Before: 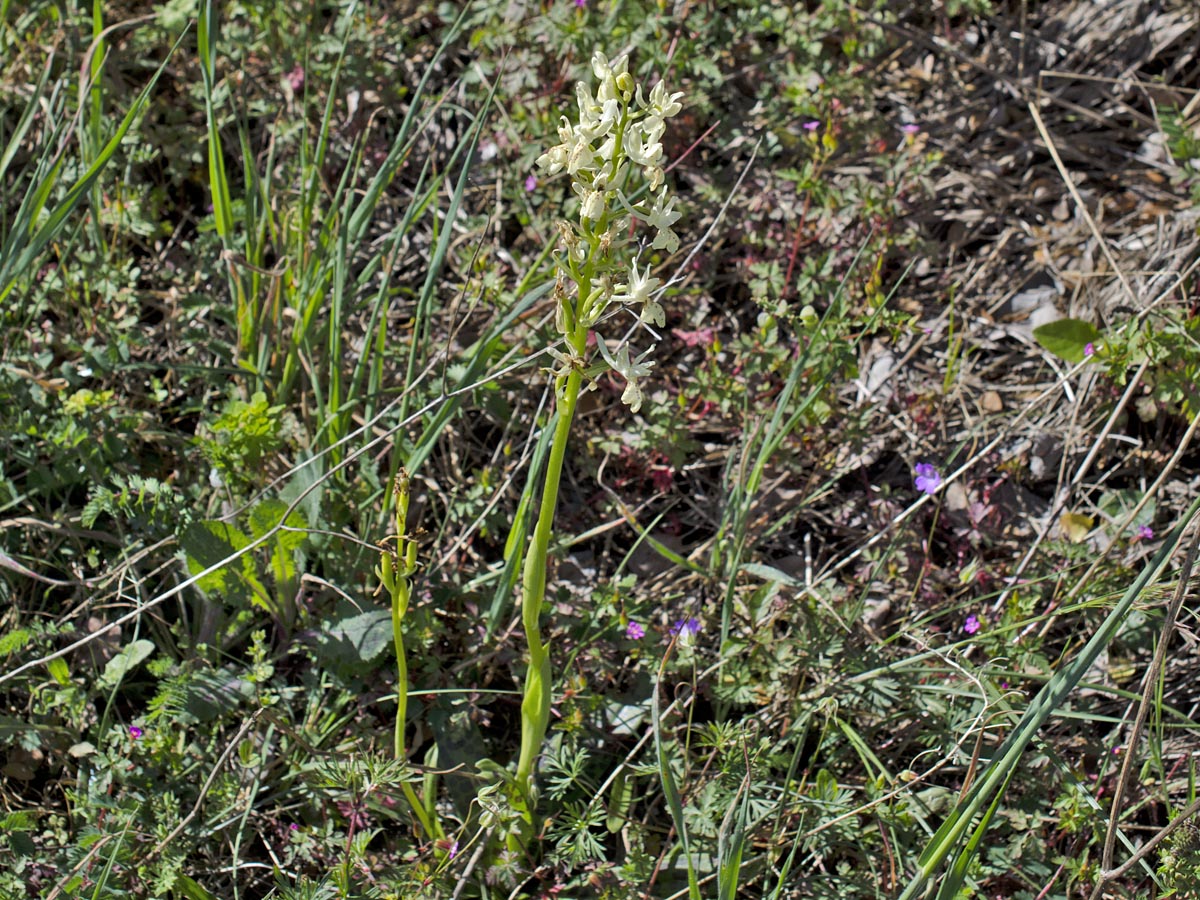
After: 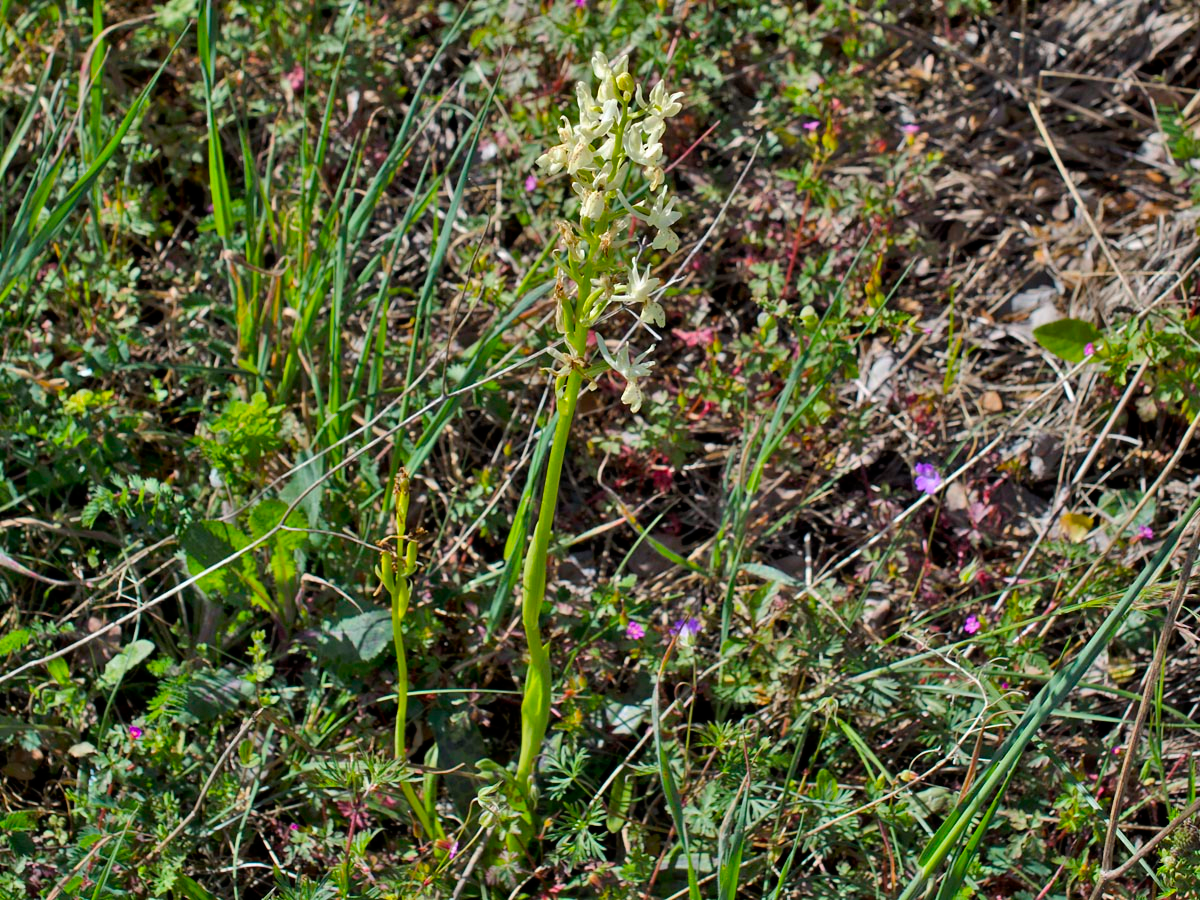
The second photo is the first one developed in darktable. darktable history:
contrast equalizer: y [[0.5 ×4, 0.483, 0.43], [0.5 ×6], [0.5 ×6], [0 ×6], [0 ×6]]
color balance: output saturation 120%
